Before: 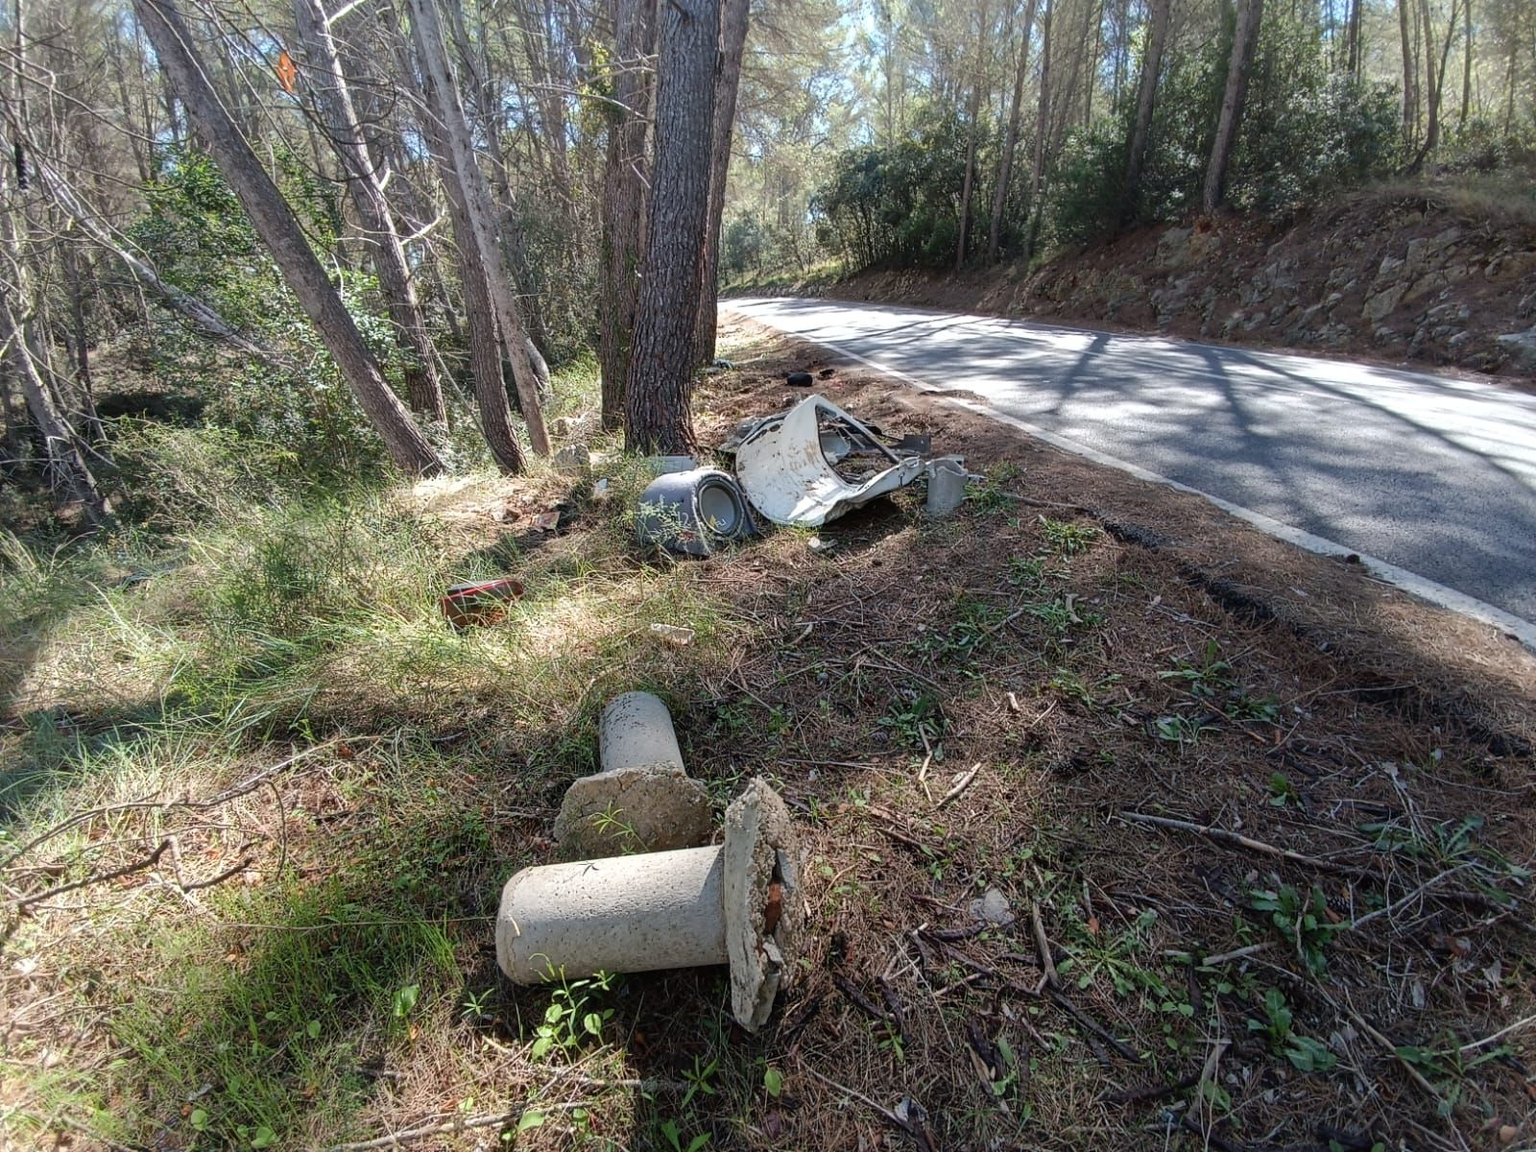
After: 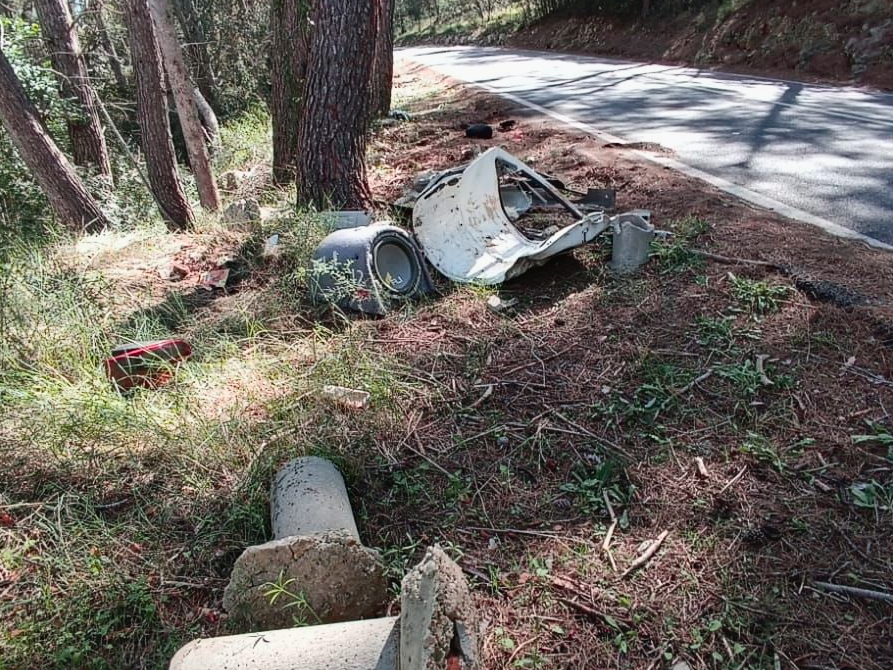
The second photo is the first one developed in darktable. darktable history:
crop and rotate: left 22.13%, top 22.054%, right 22.026%, bottom 22.102%
haze removal: compatibility mode true, adaptive false
tone curve: curves: ch0 [(0, 0.023) (0.217, 0.19) (0.754, 0.801) (1, 0.977)]; ch1 [(0, 0) (0.392, 0.398) (0.5, 0.5) (0.521, 0.529) (0.56, 0.592) (1, 1)]; ch2 [(0, 0) (0.5, 0.5) (0.579, 0.561) (0.65, 0.657) (1, 1)], color space Lab, independent channels, preserve colors none
